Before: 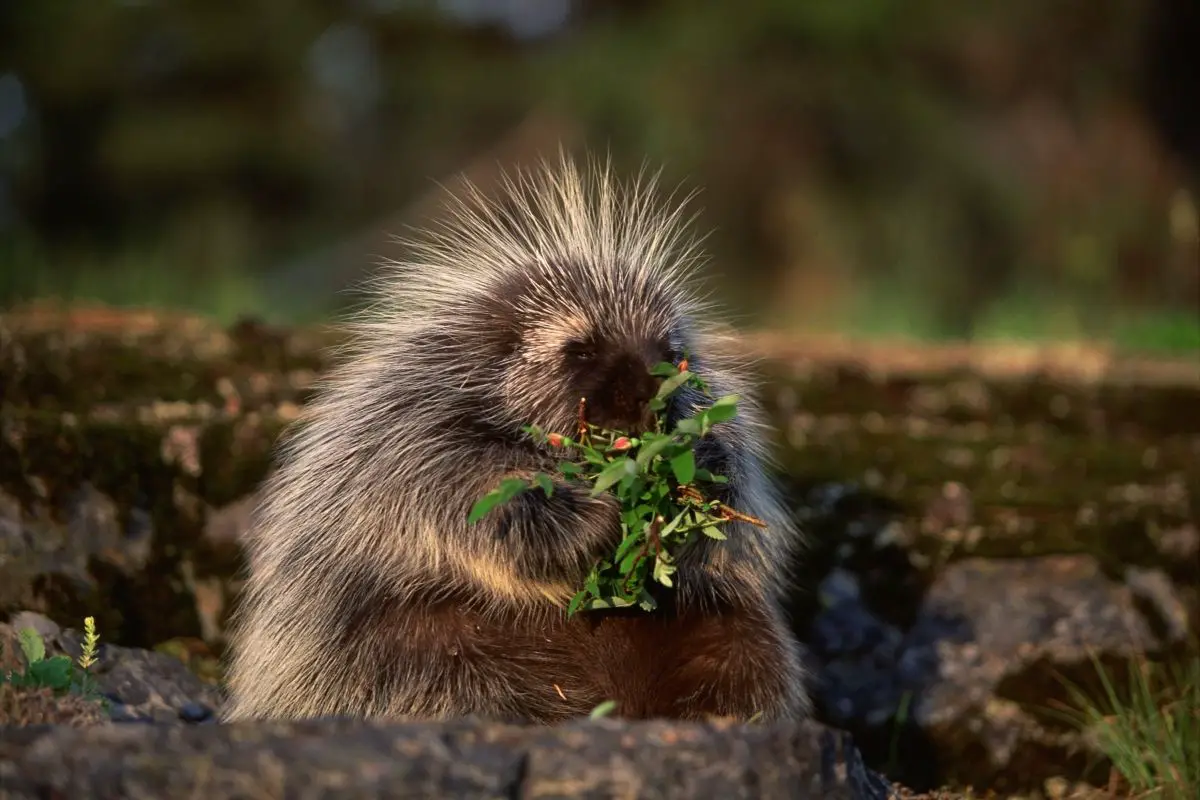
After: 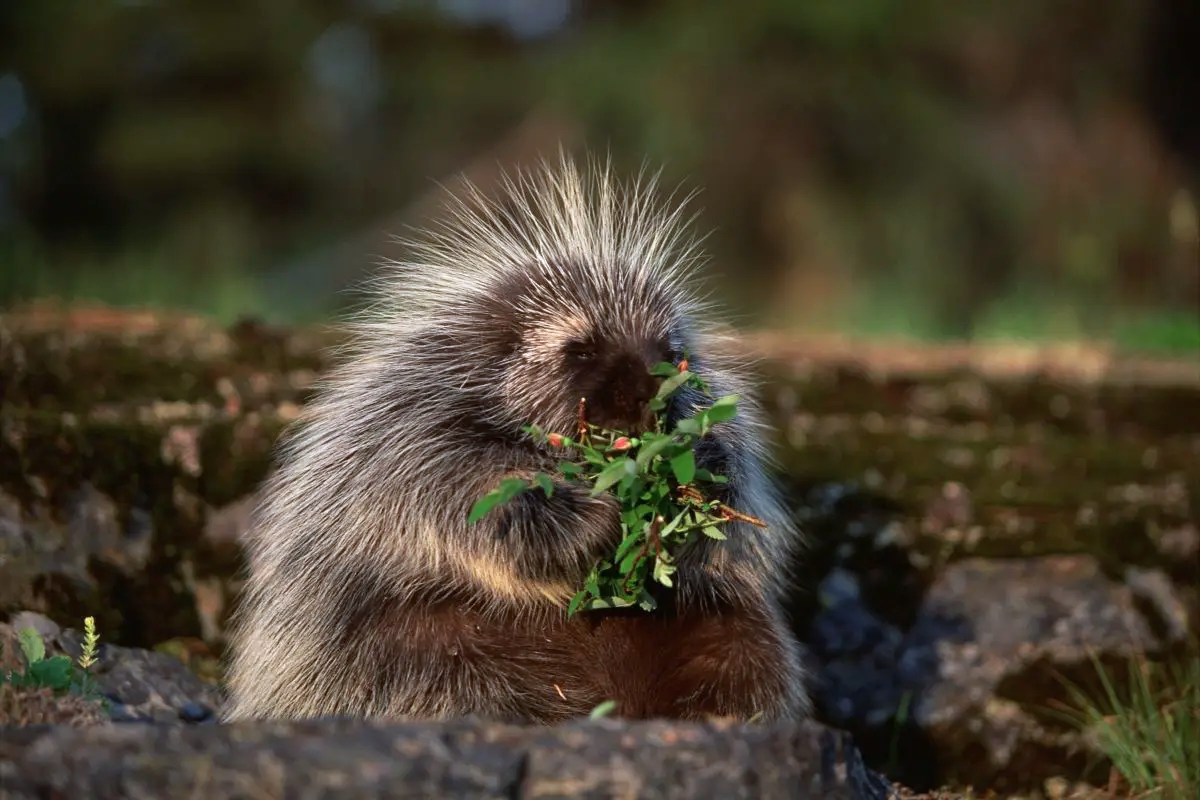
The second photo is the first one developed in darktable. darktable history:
exposure: exposure 0.129 EV, compensate highlight preservation false
color calibration: gray › normalize channels true, illuminant same as pipeline (D50), adaptation XYZ, x 0.347, y 0.359, temperature 5019.03 K, gamut compression 0.026
color correction: highlights a* -4.11, highlights b* -10.74
